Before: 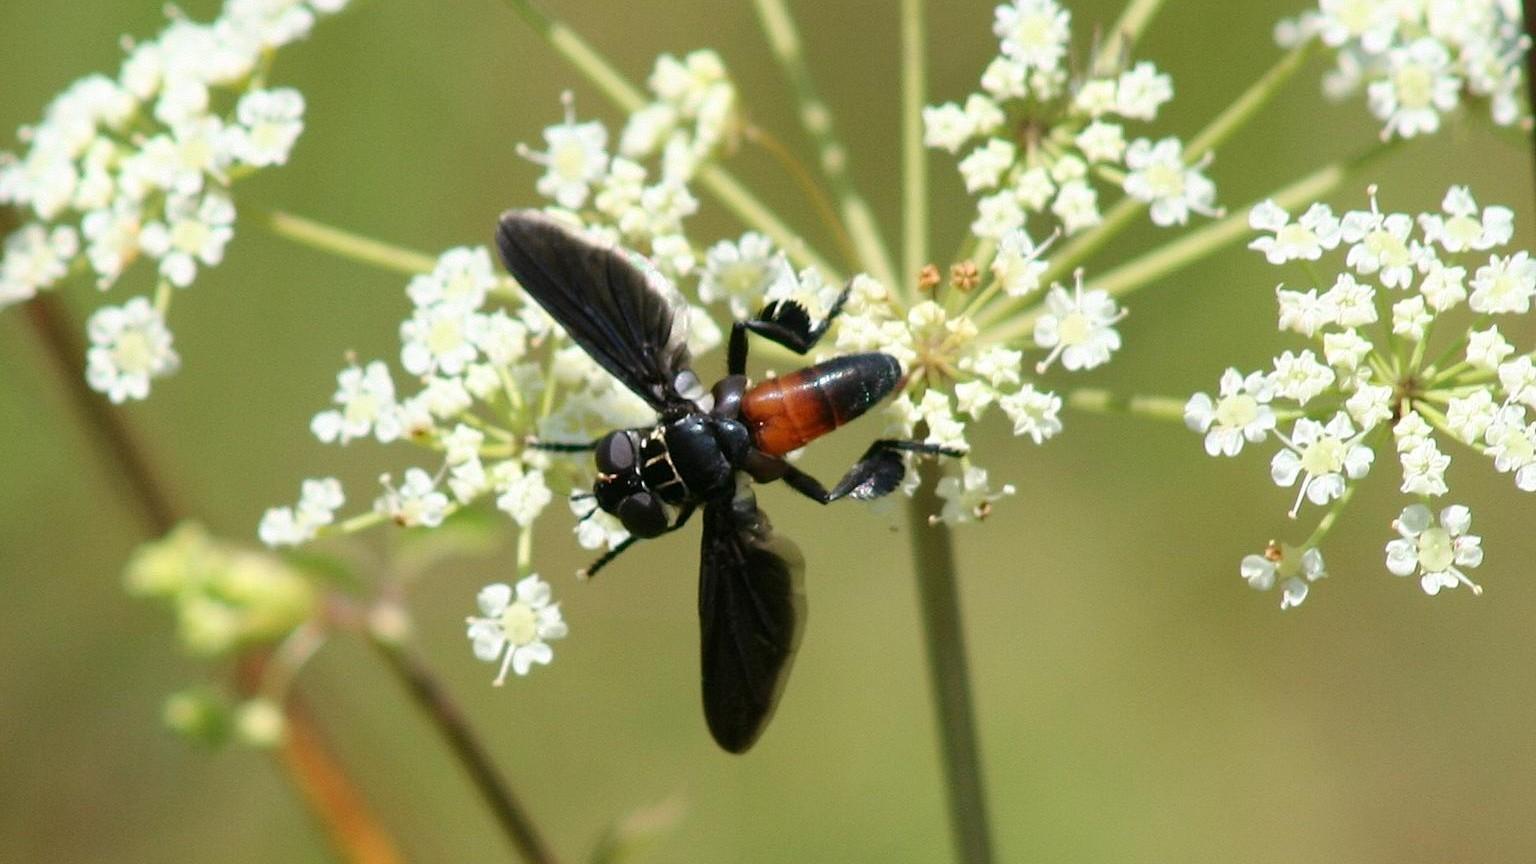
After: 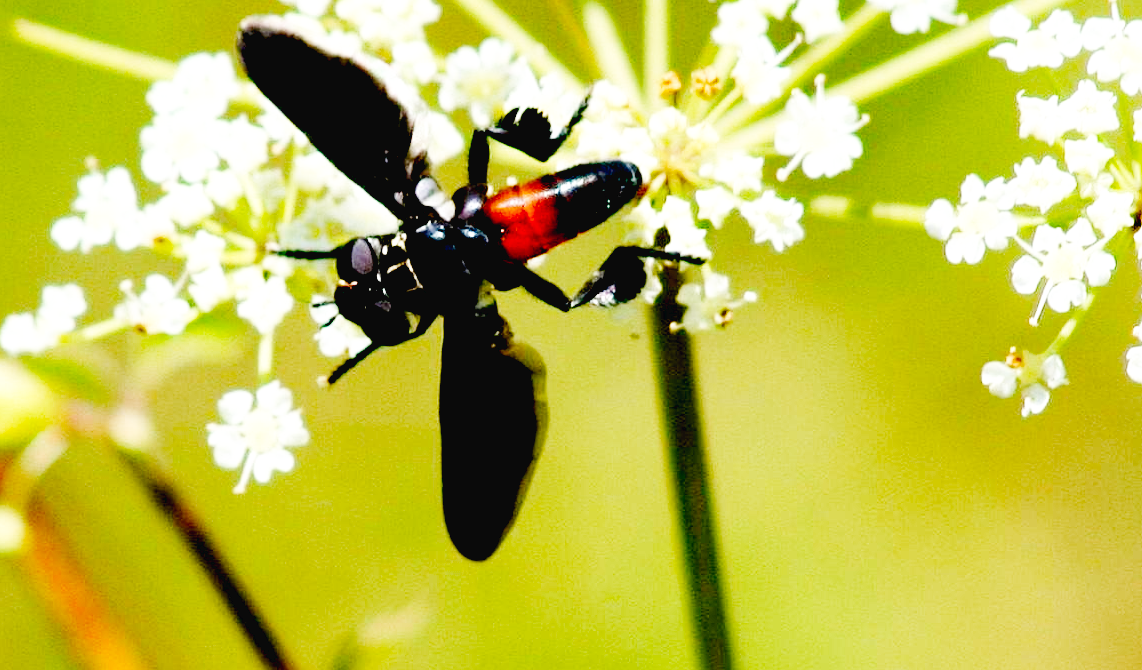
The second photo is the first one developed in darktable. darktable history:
exposure: black level correction 0.058, compensate highlight preservation false
crop: left 16.868%, top 22.354%, right 8.747%
base curve: curves: ch0 [(0, 0.003) (0.001, 0.002) (0.006, 0.004) (0.02, 0.022) (0.048, 0.086) (0.094, 0.234) (0.162, 0.431) (0.258, 0.629) (0.385, 0.8) (0.548, 0.918) (0.751, 0.988) (1, 1)], preserve colors none
